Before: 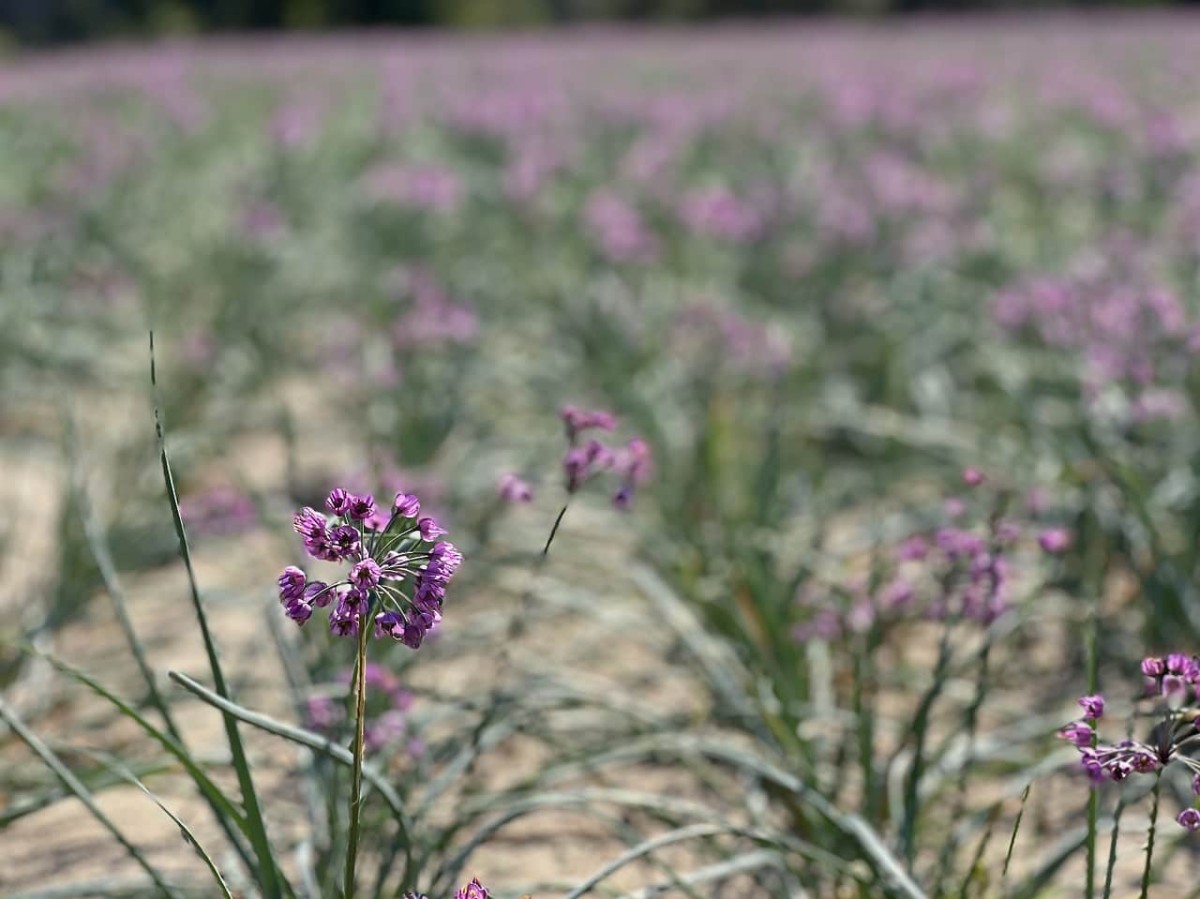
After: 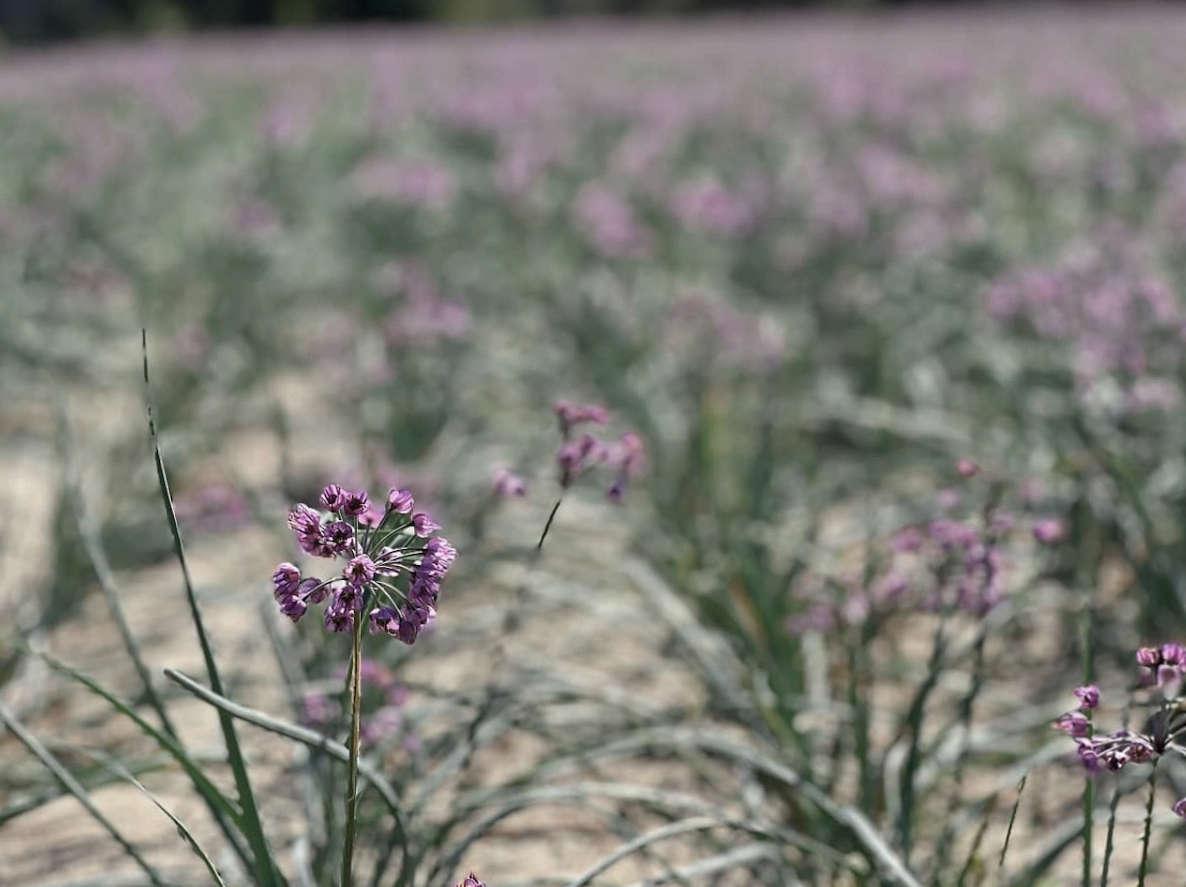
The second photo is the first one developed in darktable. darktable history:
color zones: curves: ch0 [(0, 0.5) (0.125, 0.4) (0.25, 0.5) (0.375, 0.4) (0.5, 0.4) (0.625, 0.6) (0.75, 0.6) (0.875, 0.5)]; ch1 [(0, 0.35) (0.125, 0.45) (0.25, 0.35) (0.375, 0.35) (0.5, 0.35) (0.625, 0.35) (0.75, 0.45) (0.875, 0.35)]; ch2 [(0, 0.6) (0.125, 0.5) (0.25, 0.5) (0.375, 0.6) (0.5, 0.6) (0.625, 0.5) (0.75, 0.5) (0.875, 0.5)]
rotate and perspective: rotation -0.45°, automatic cropping original format, crop left 0.008, crop right 0.992, crop top 0.012, crop bottom 0.988
